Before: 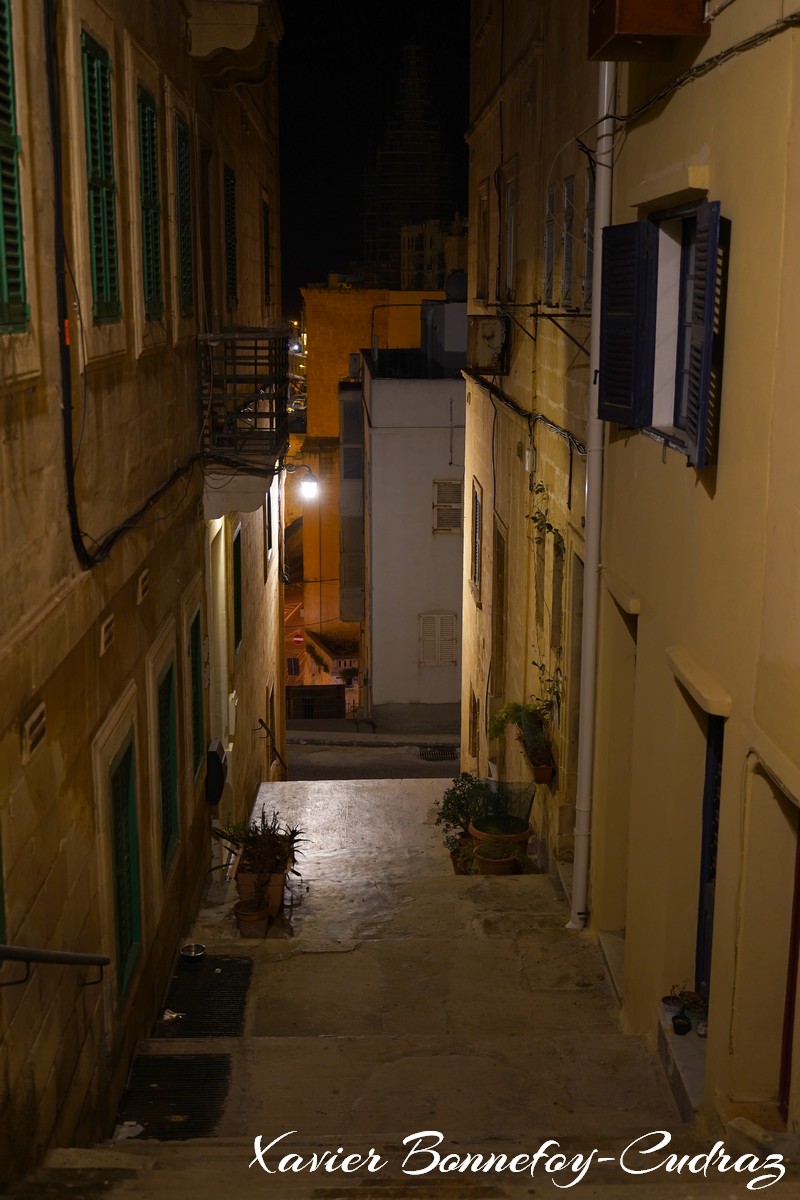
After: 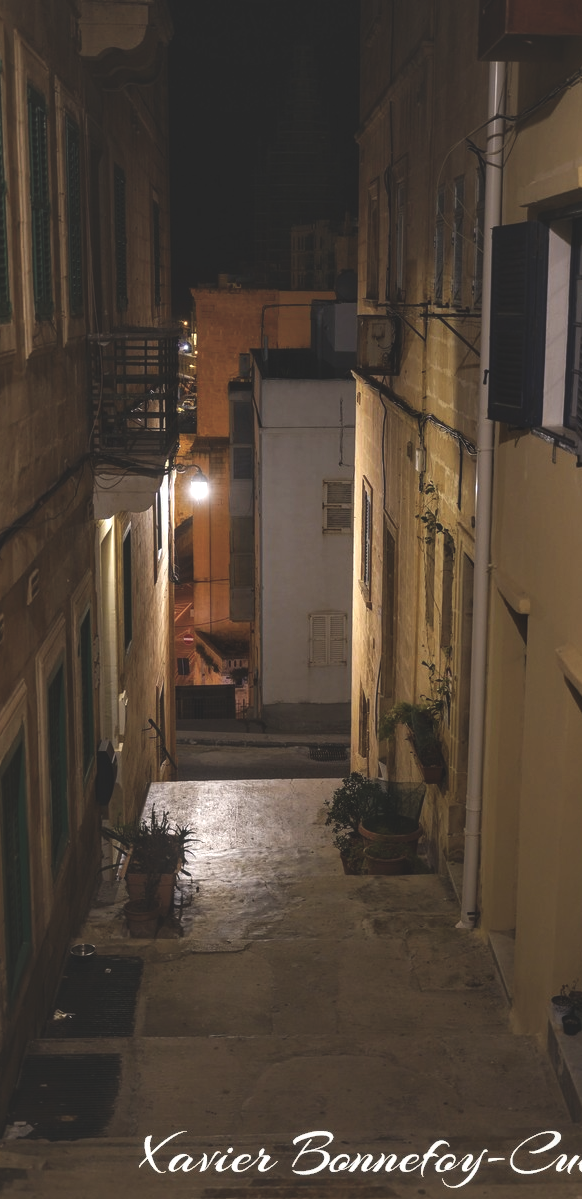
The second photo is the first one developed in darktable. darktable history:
local contrast: detail 150%
exposure: black level correction -0.026, exposure -0.118 EV, compensate highlight preservation false
crop: left 13.827%, right 13.404%
